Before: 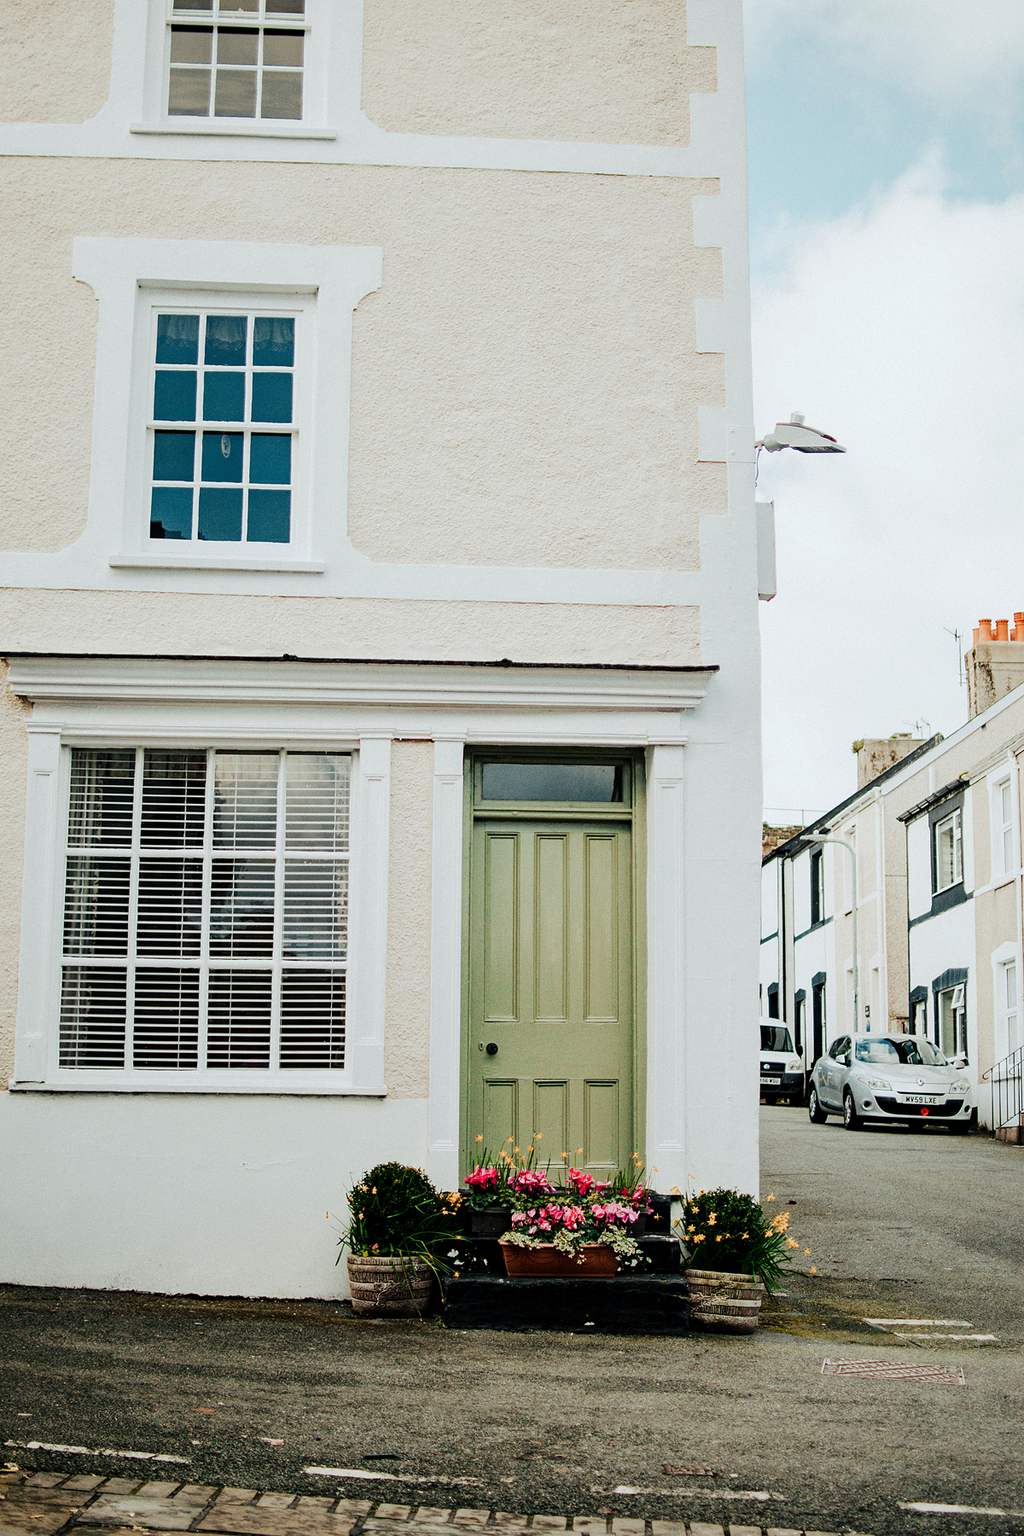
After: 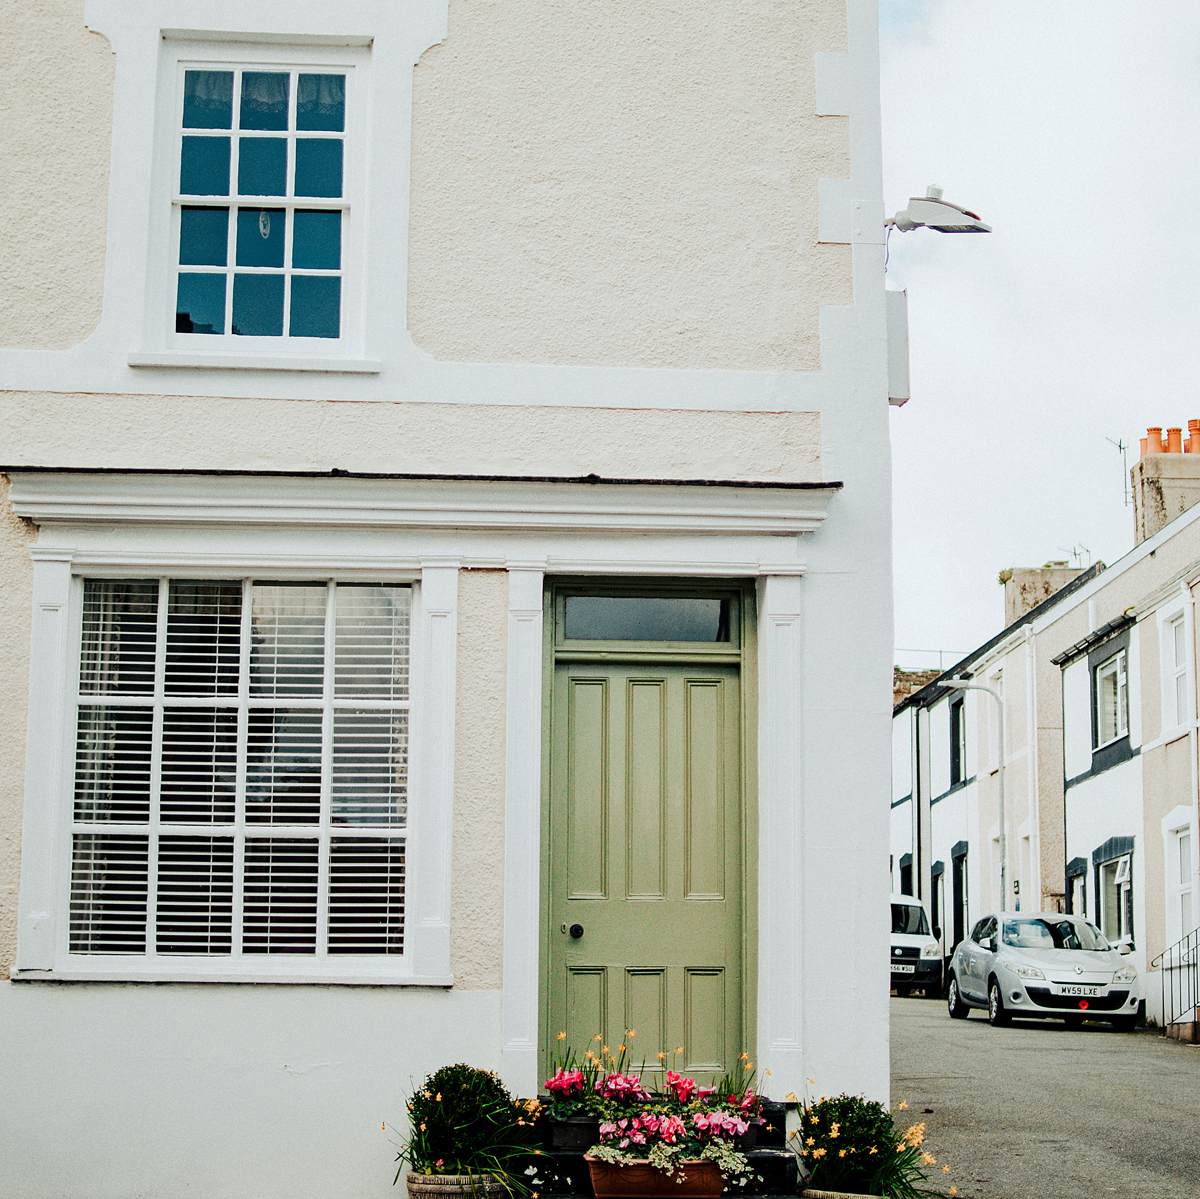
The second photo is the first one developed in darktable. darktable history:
exposure: compensate highlight preservation false
crop: top 16.601%, bottom 16.784%
